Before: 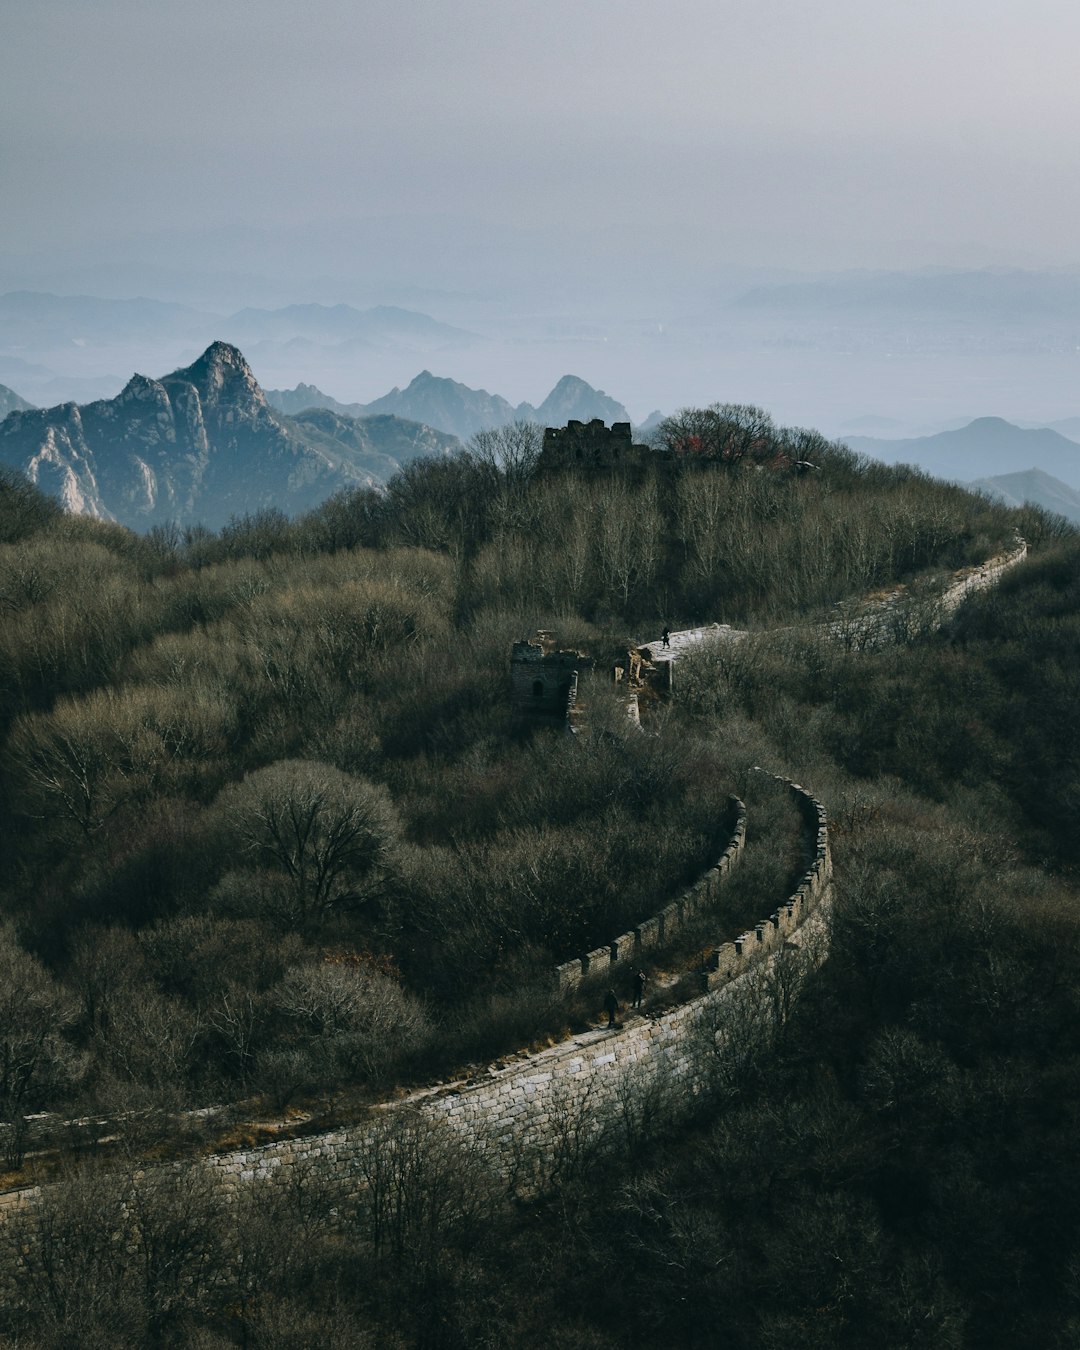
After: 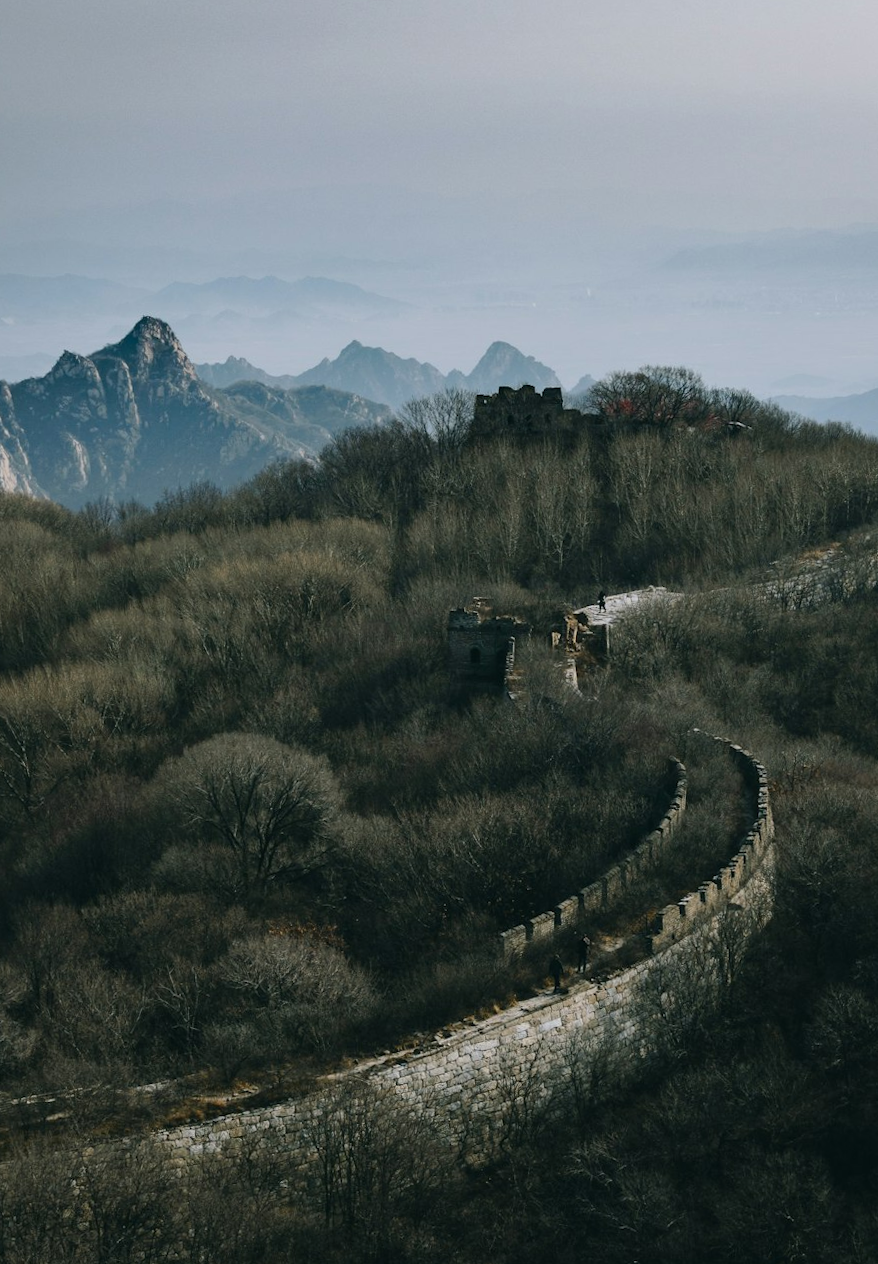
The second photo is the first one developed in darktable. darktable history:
crop and rotate: angle 1.41°, left 4.558%, top 1.017%, right 11.644%, bottom 2.445%
